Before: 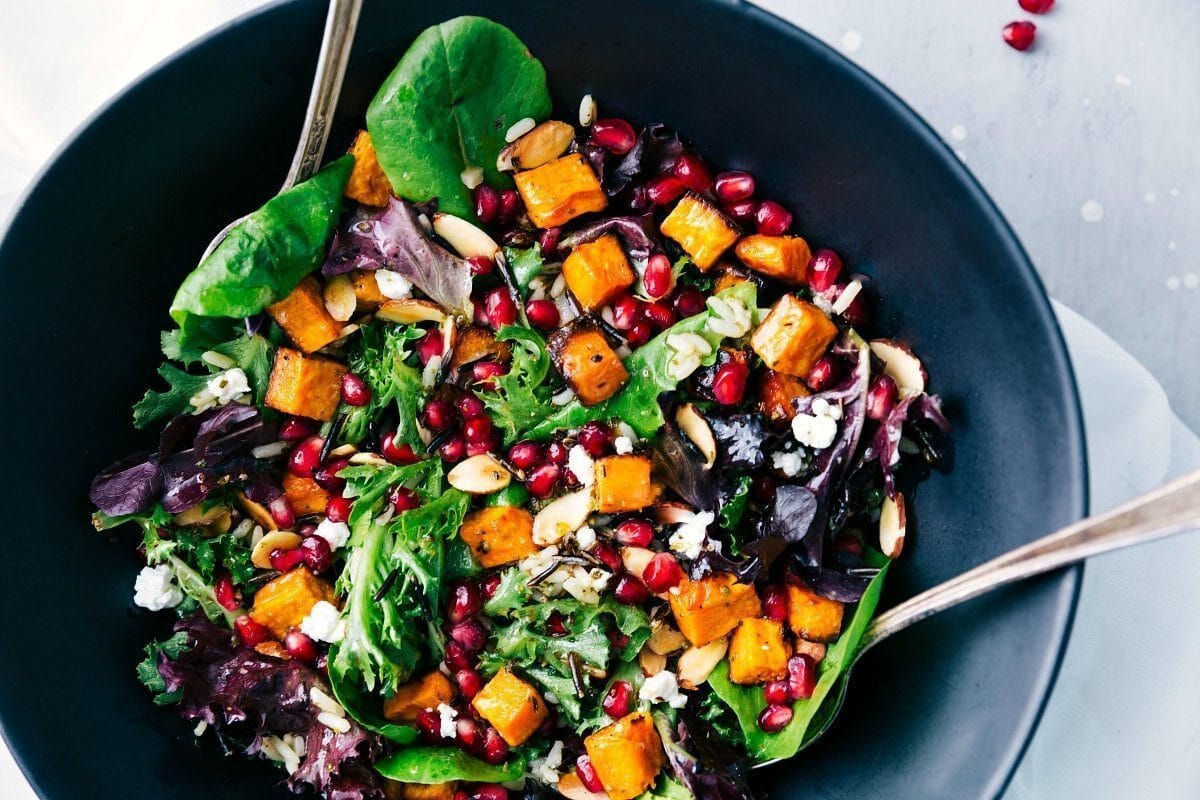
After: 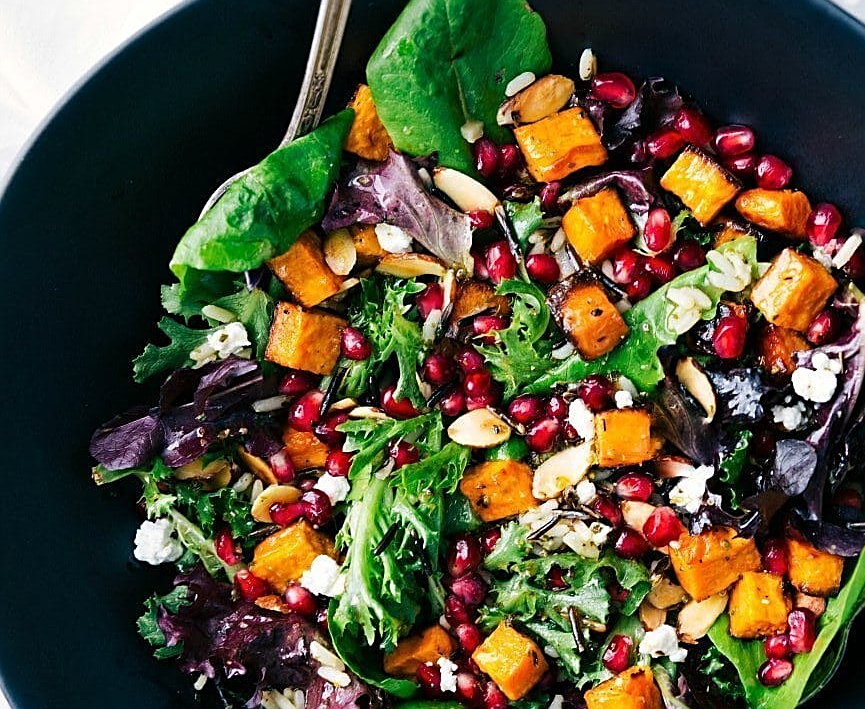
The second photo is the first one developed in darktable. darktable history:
crop: top 5.797%, right 27.857%, bottom 5.49%
sharpen: on, module defaults
